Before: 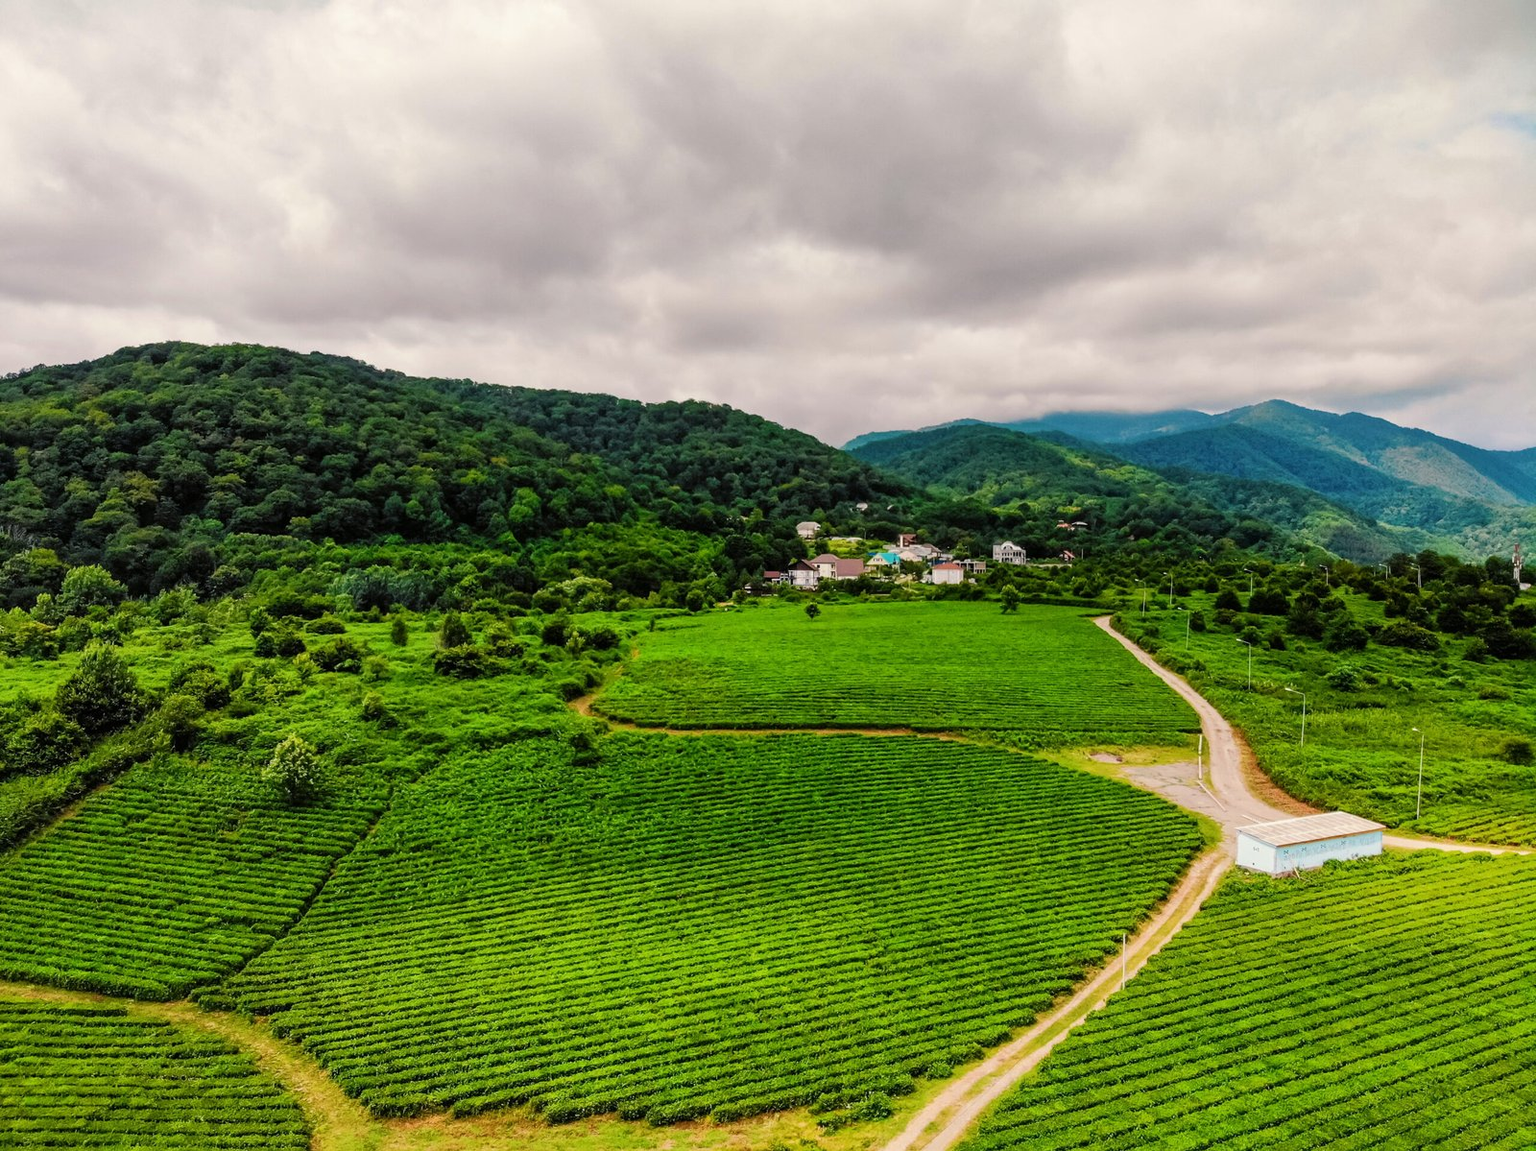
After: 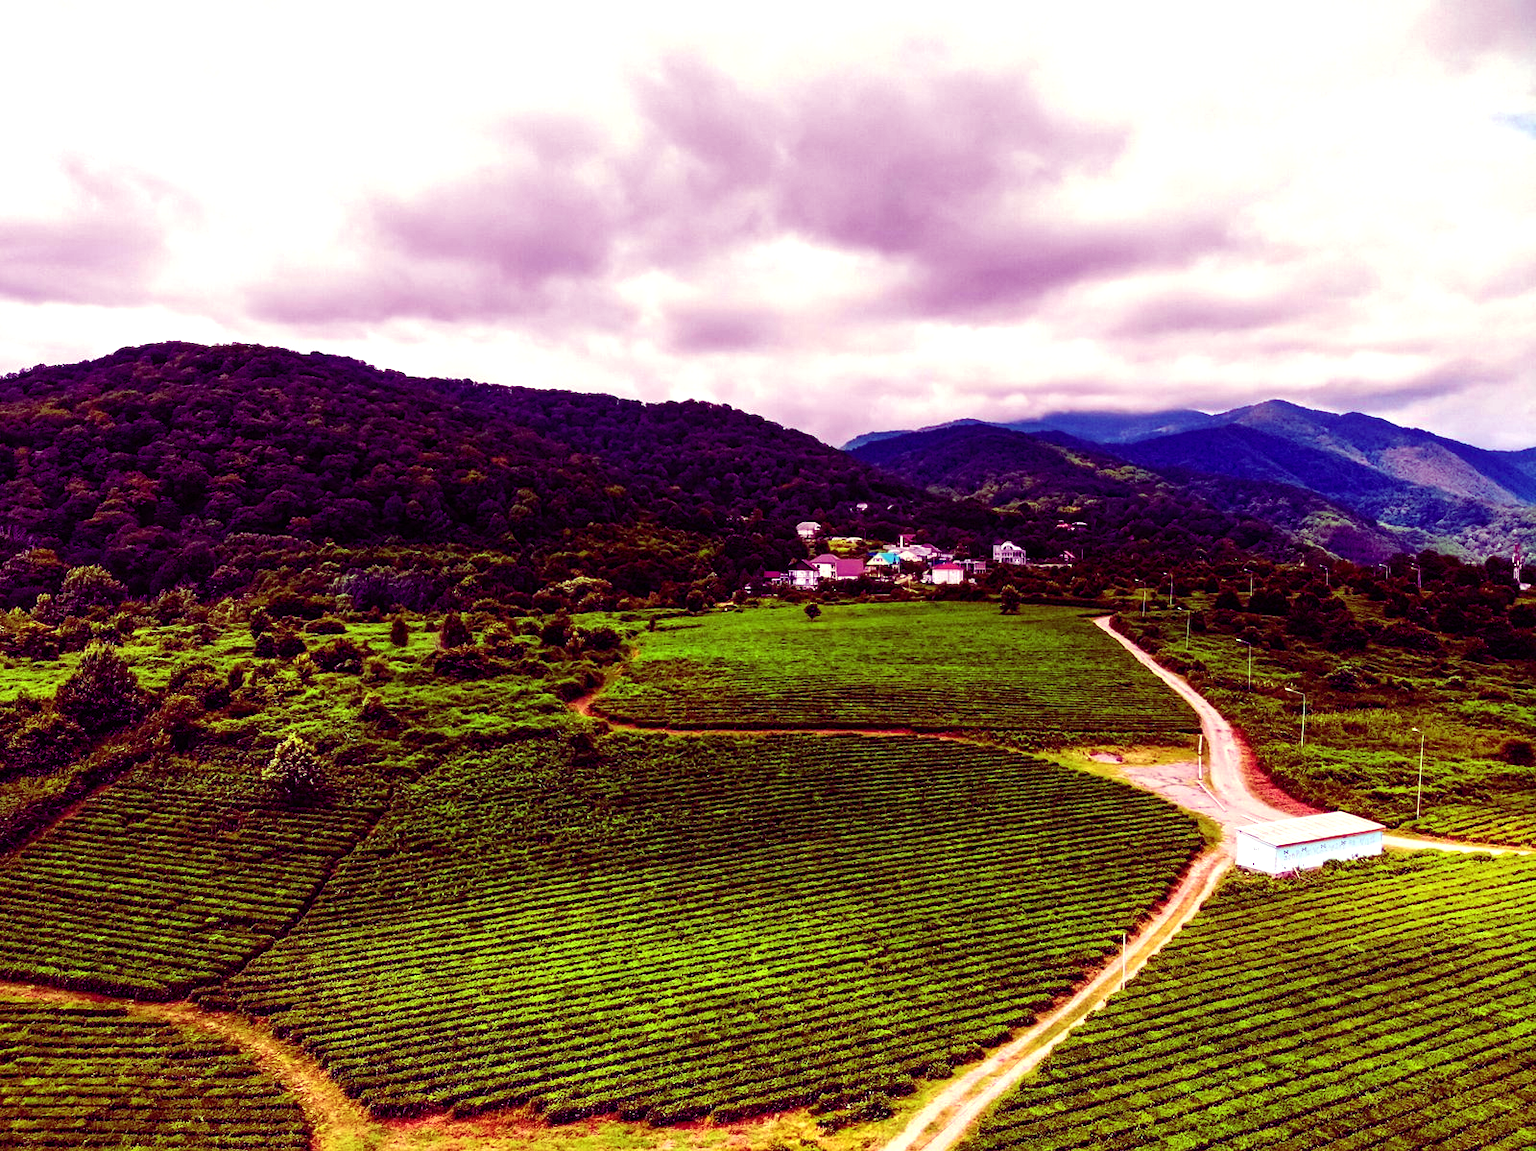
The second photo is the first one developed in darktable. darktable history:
color balance: mode lift, gamma, gain (sRGB), lift [1, 1, 0.101, 1]
exposure: black level correction 0, exposure 0.7 EV, compensate exposure bias true, compensate highlight preservation false
base curve: curves: ch0 [(0, 0) (0.303, 0.277) (1, 1)]
